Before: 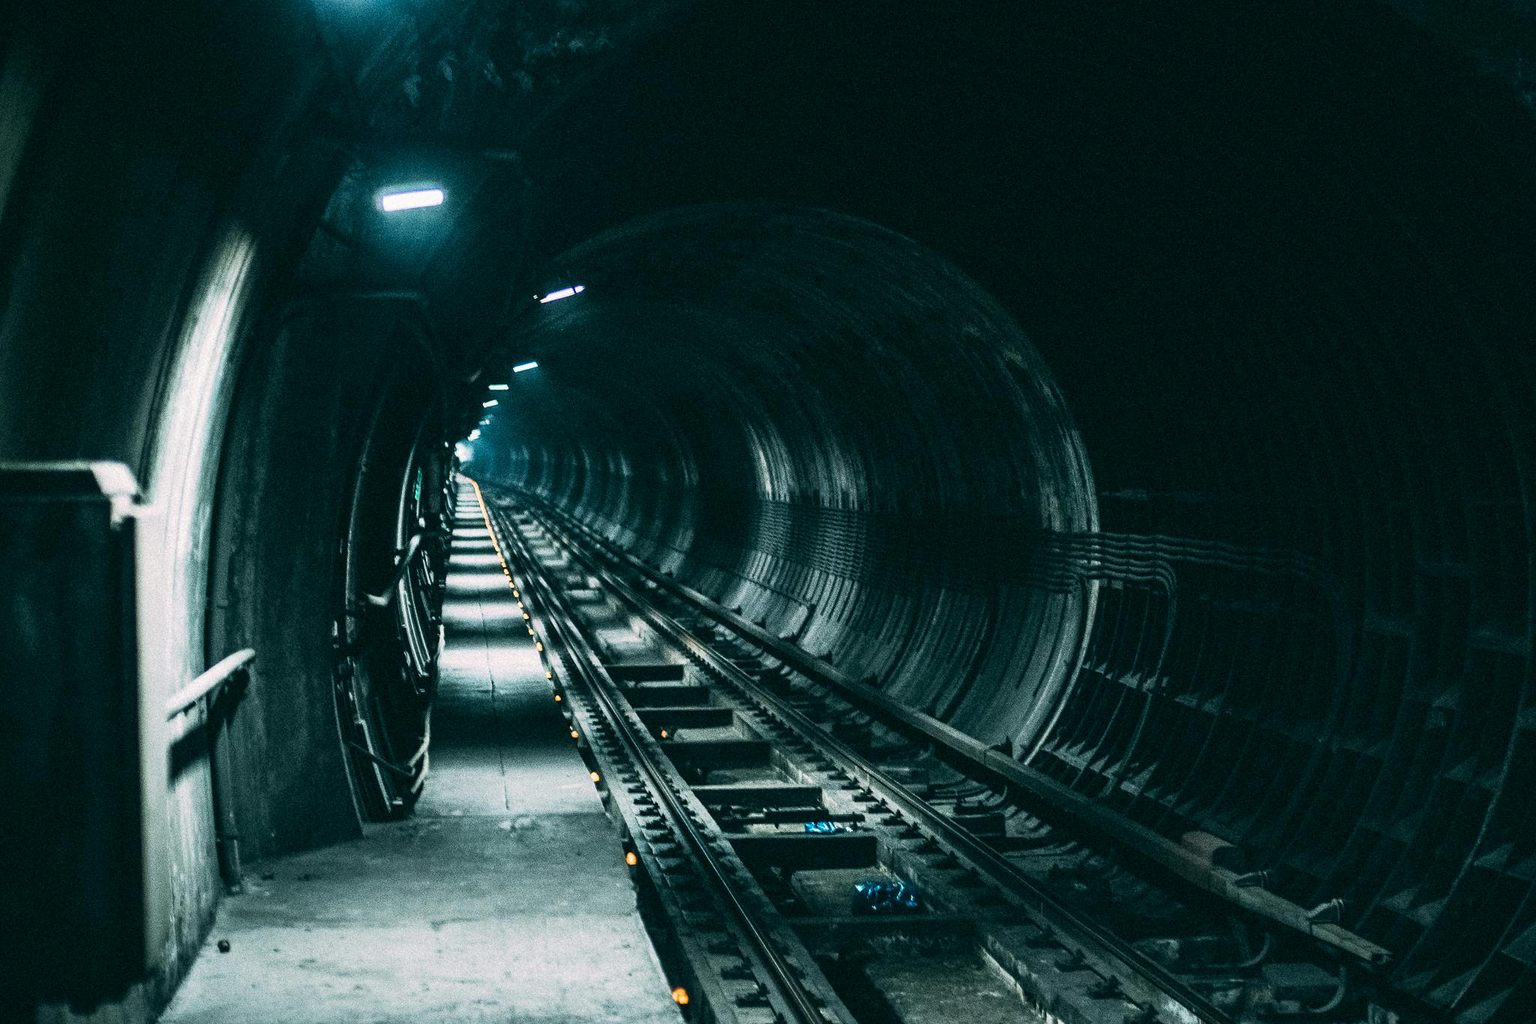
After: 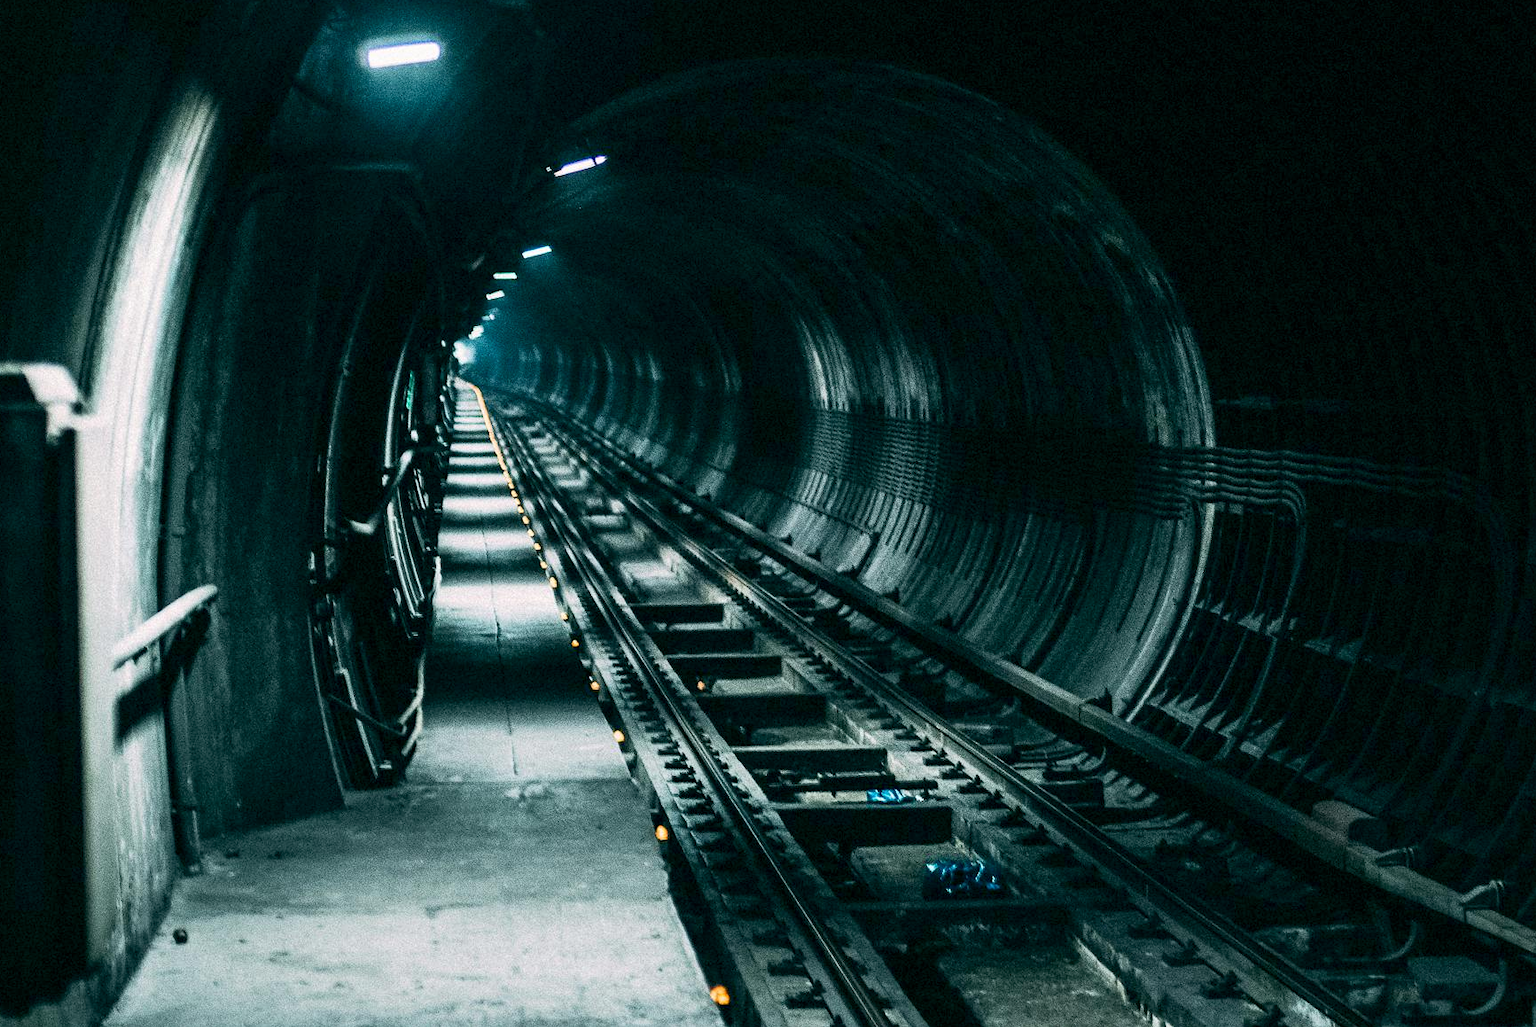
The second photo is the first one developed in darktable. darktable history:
exposure: black level correction 0.004, exposure 0.016 EV, compensate exposure bias true, compensate highlight preservation false
crop and rotate: left 4.675%, top 15.065%, right 10.69%
